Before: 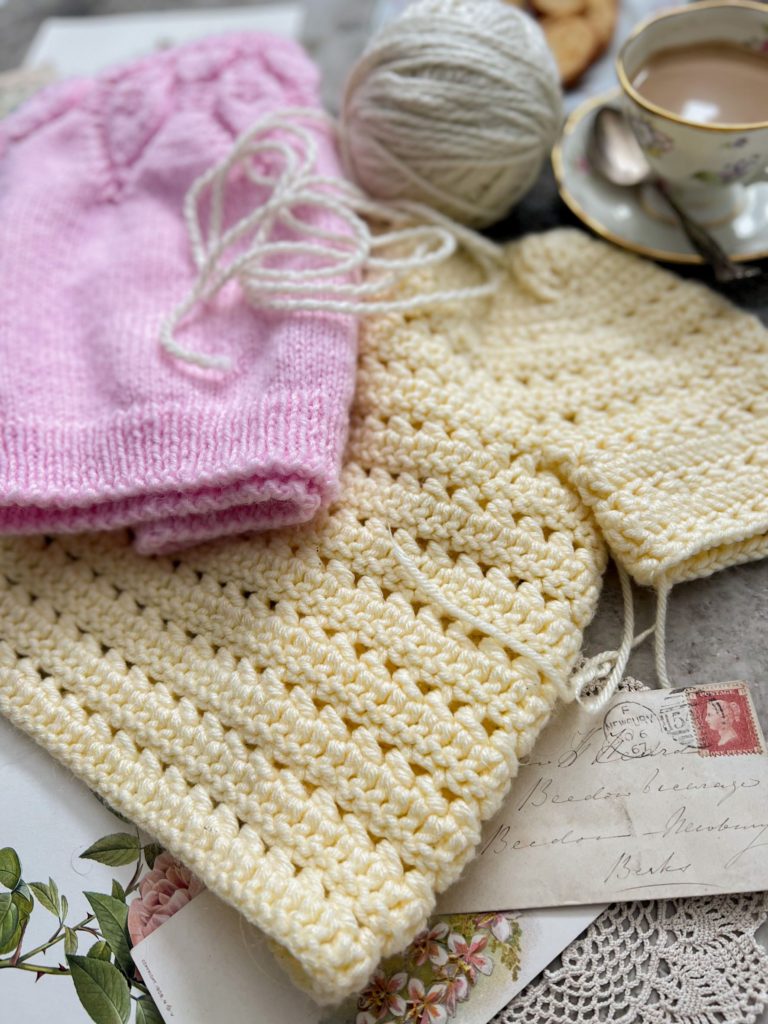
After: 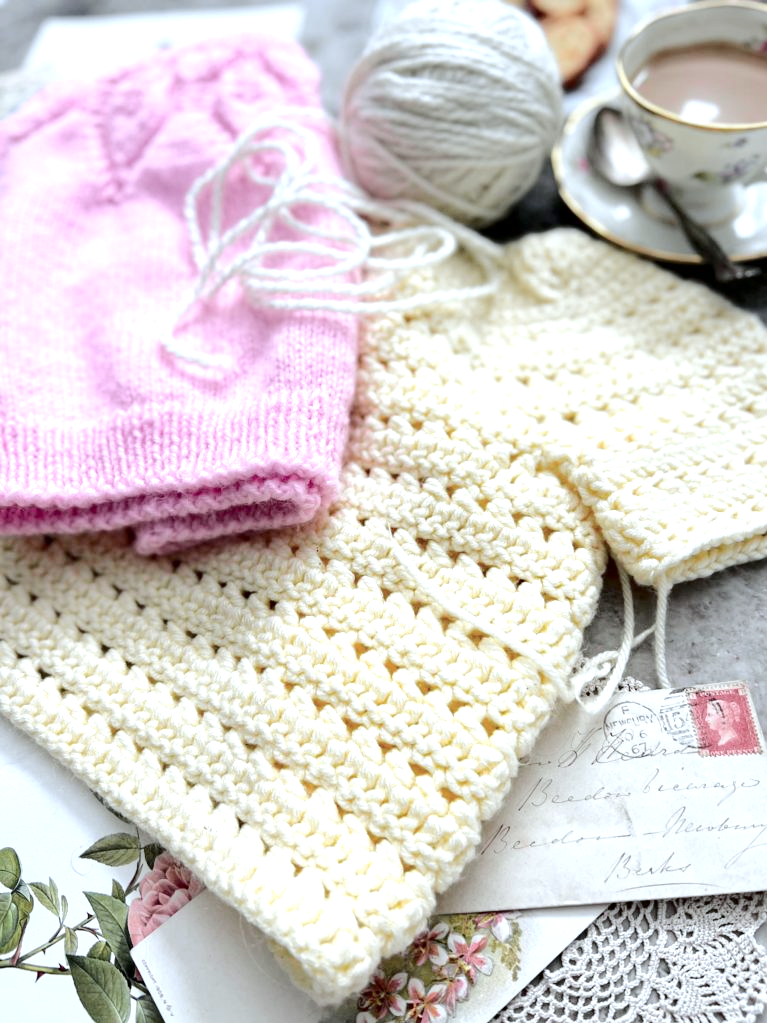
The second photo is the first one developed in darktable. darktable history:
white balance: red 0.924, blue 1.095
exposure: exposure 1 EV, compensate highlight preservation false
tone curve: curves: ch0 [(0, 0) (0.058, 0.022) (0.265, 0.208) (0.41, 0.417) (0.485, 0.524) (0.638, 0.673) (0.845, 0.828) (0.994, 0.964)]; ch1 [(0, 0) (0.136, 0.146) (0.317, 0.34) (0.382, 0.408) (0.469, 0.482) (0.498, 0.497) (0.557, 0.573) (0.644, 0.643) (0.725, 0.765) (1, 1)]; ch2 [(0, 0) (0.352, 0.403) (0.45, 0.469) (0.502, 0.504) (0.54, 0.524) (0.592, 0.566) (0.638, 0.599) (1, 1)], color space Lab, independent channels, preserve colors none
